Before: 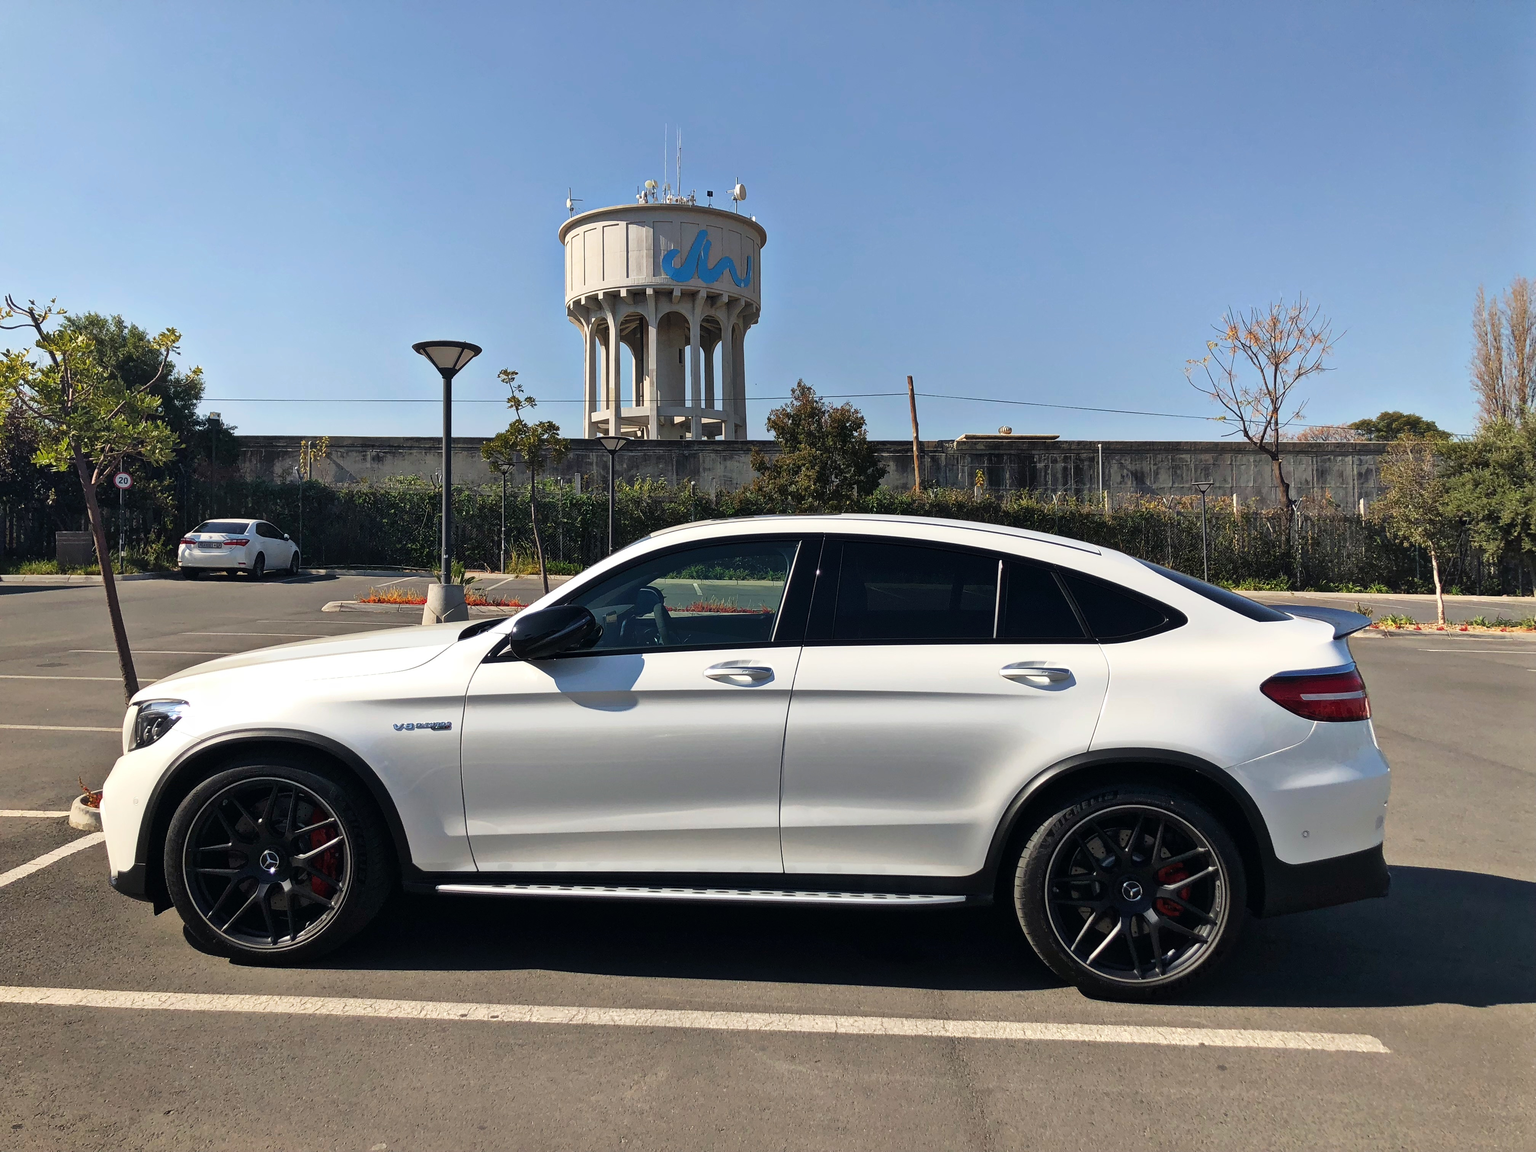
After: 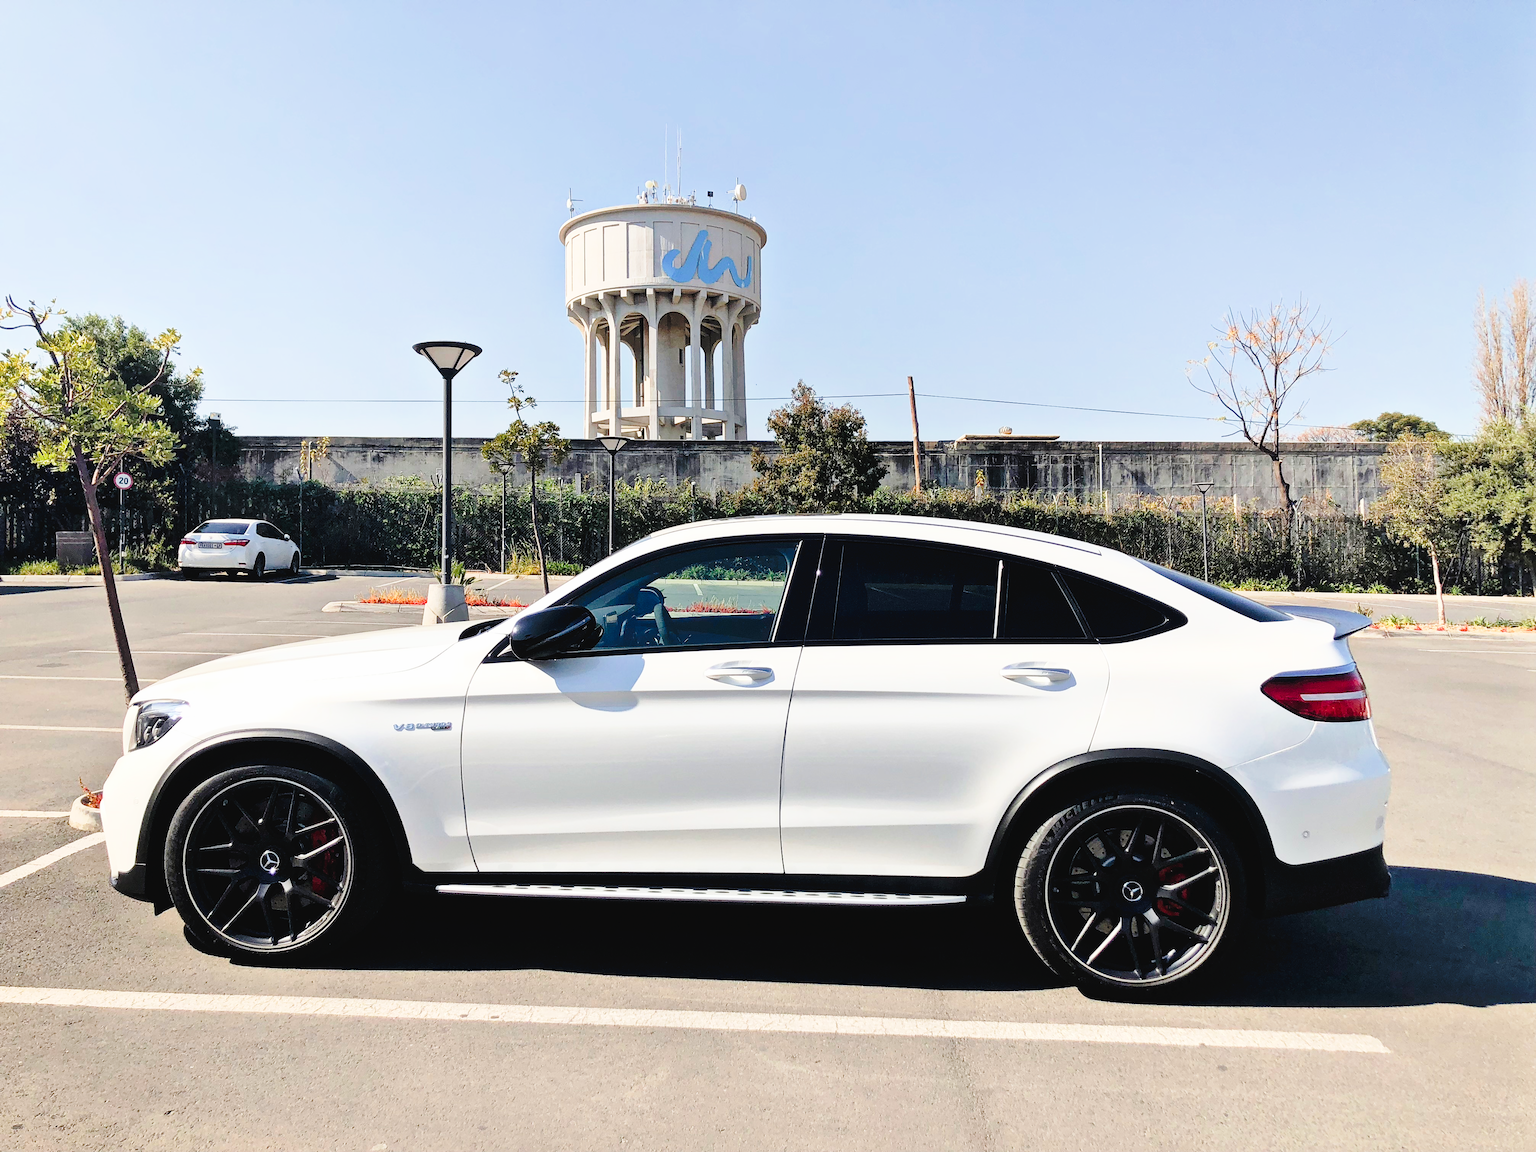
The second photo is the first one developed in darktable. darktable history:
filmic rgb: black relative exposure -7.65 EV, white relative exposure 4.56 EV, hardness 3.61
color balance rgb: on, module defaults
shadows and highlights: shadows 12, white point adjustment 1.2, highlights -0.36, soften with gaussian
tone curve: curves: ch0 [(0, 0) (0.003, 0.03) (0.011, 0.032) (0.025, 0.035) (0.044, 0.038) (0.069, 0.041) (0.1, 0.058) (0.136, 0.091) (0.177, 0.133) (0.224, 0.181) (0.277, 0.268) (0.335, 0.363) (0.399, 0.461) (0.468, 0.554) (0.543, 0.633) (0.623, 0.709) (0.709, 0.784) (0.801, 0.869) (0.898, 0.938) (1, 1)], preserve colors none
exposure: black level correction 0, exposure 1.3 EV, compensate exposure bias true, compensate highlight preservation false
